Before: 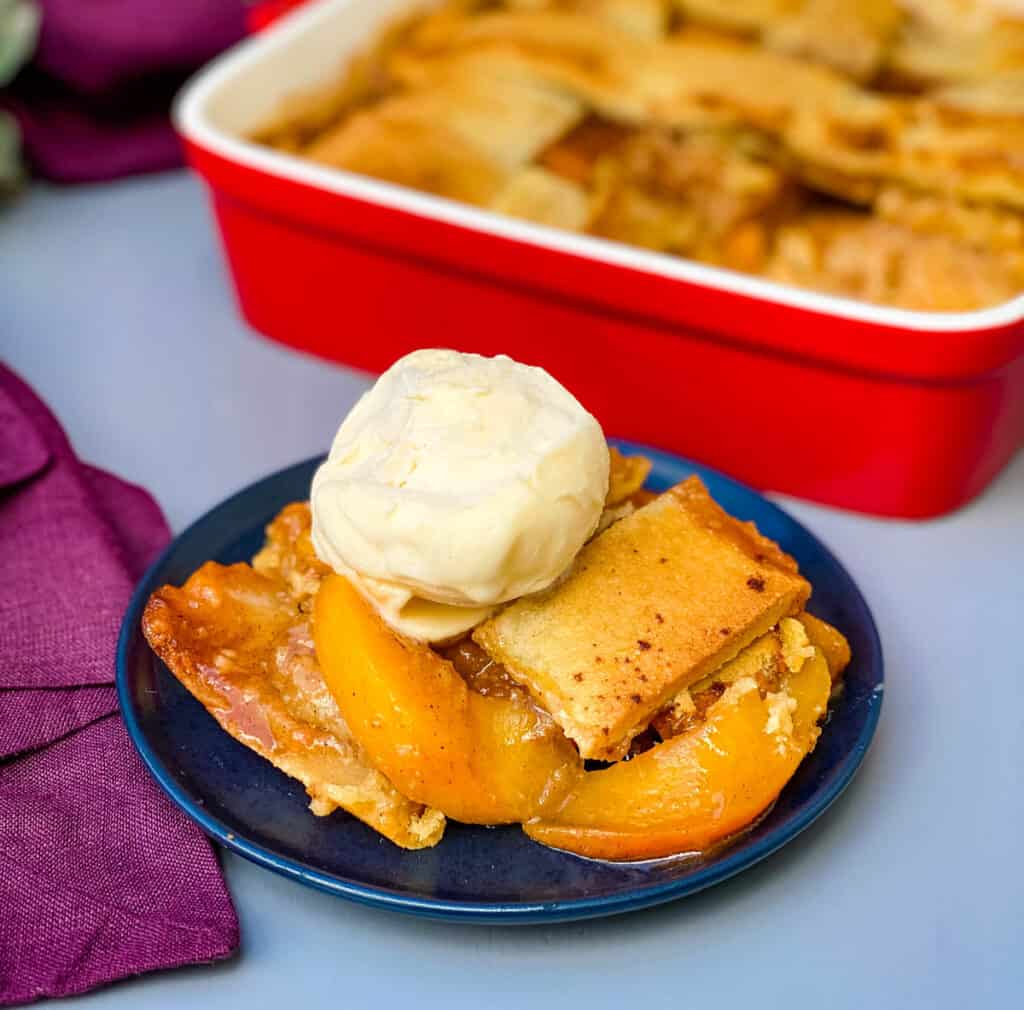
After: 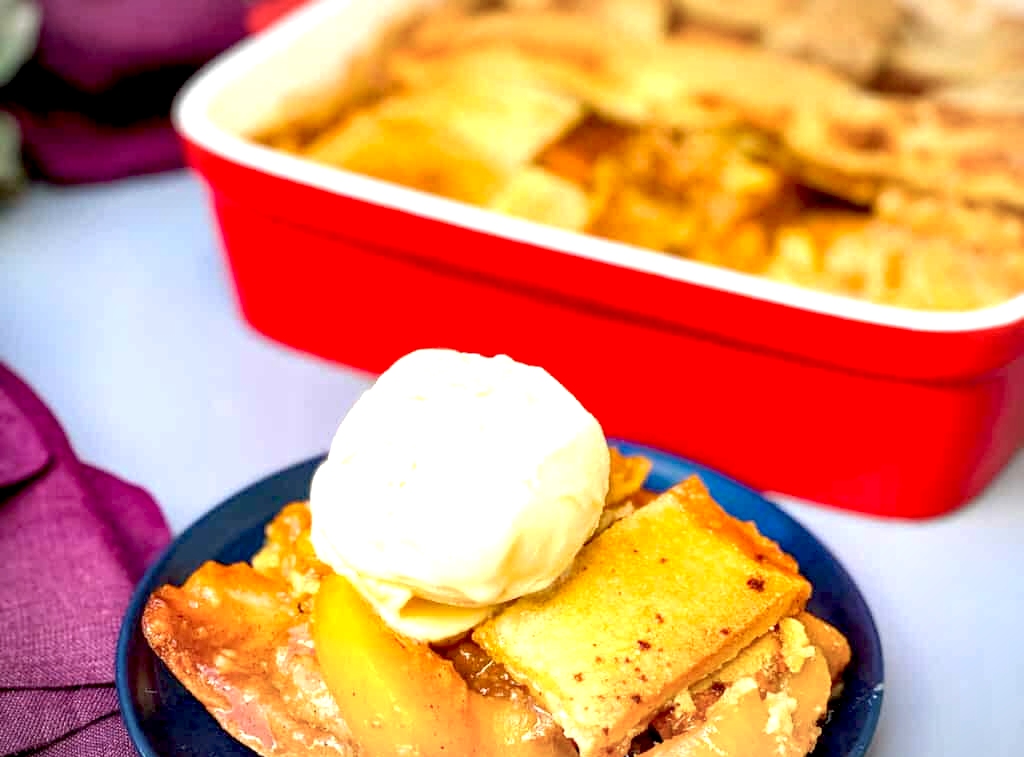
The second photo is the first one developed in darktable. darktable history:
vignetting: fall-off radius 100.02%, width/height ratio 1.342
exposure: black level correction 0.008, exposure 0.986 EV, compensate exposure bias true, compensate highlight preservation false
crop: bottom 24.981%
